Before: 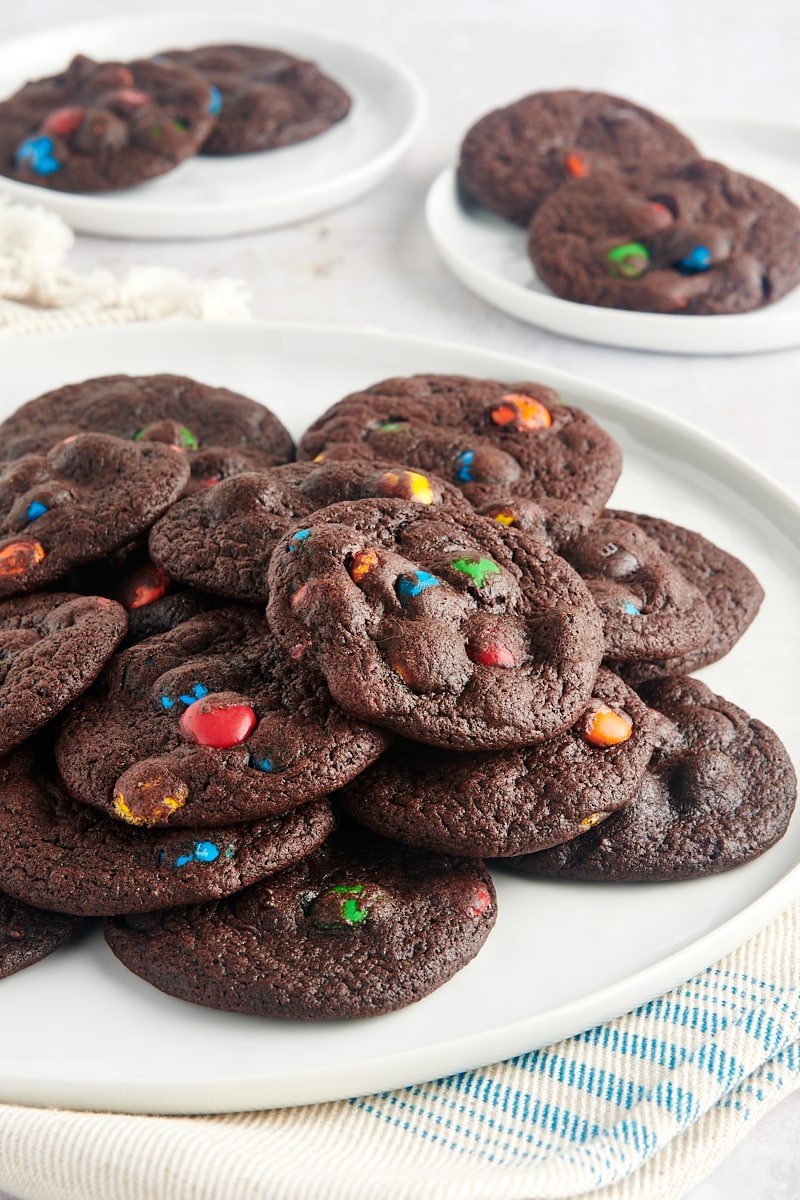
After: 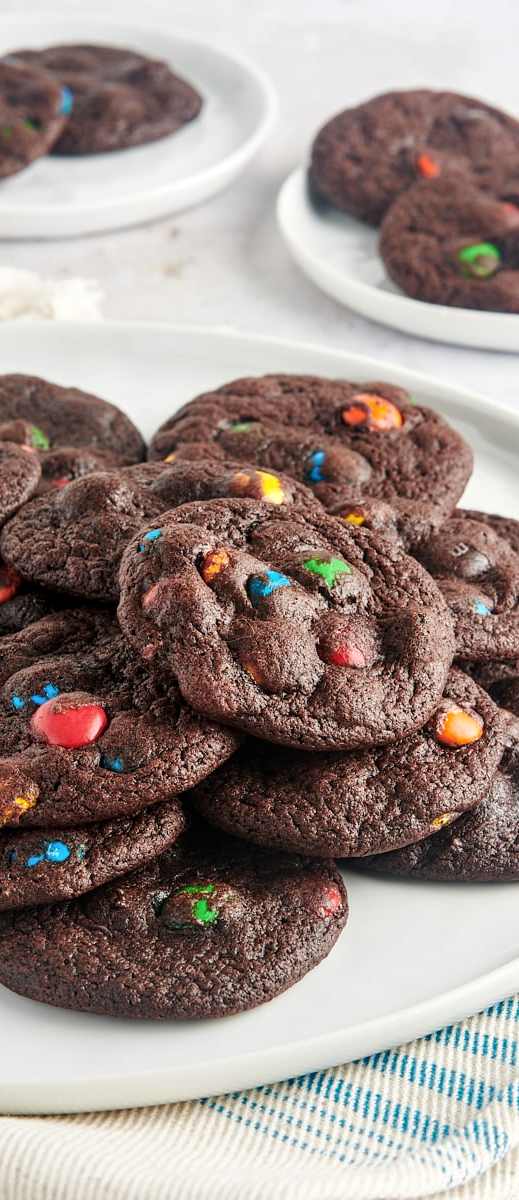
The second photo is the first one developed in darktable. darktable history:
crop and rotate: left 18.7%, right 16.348%
local contrast: on, module defaults
